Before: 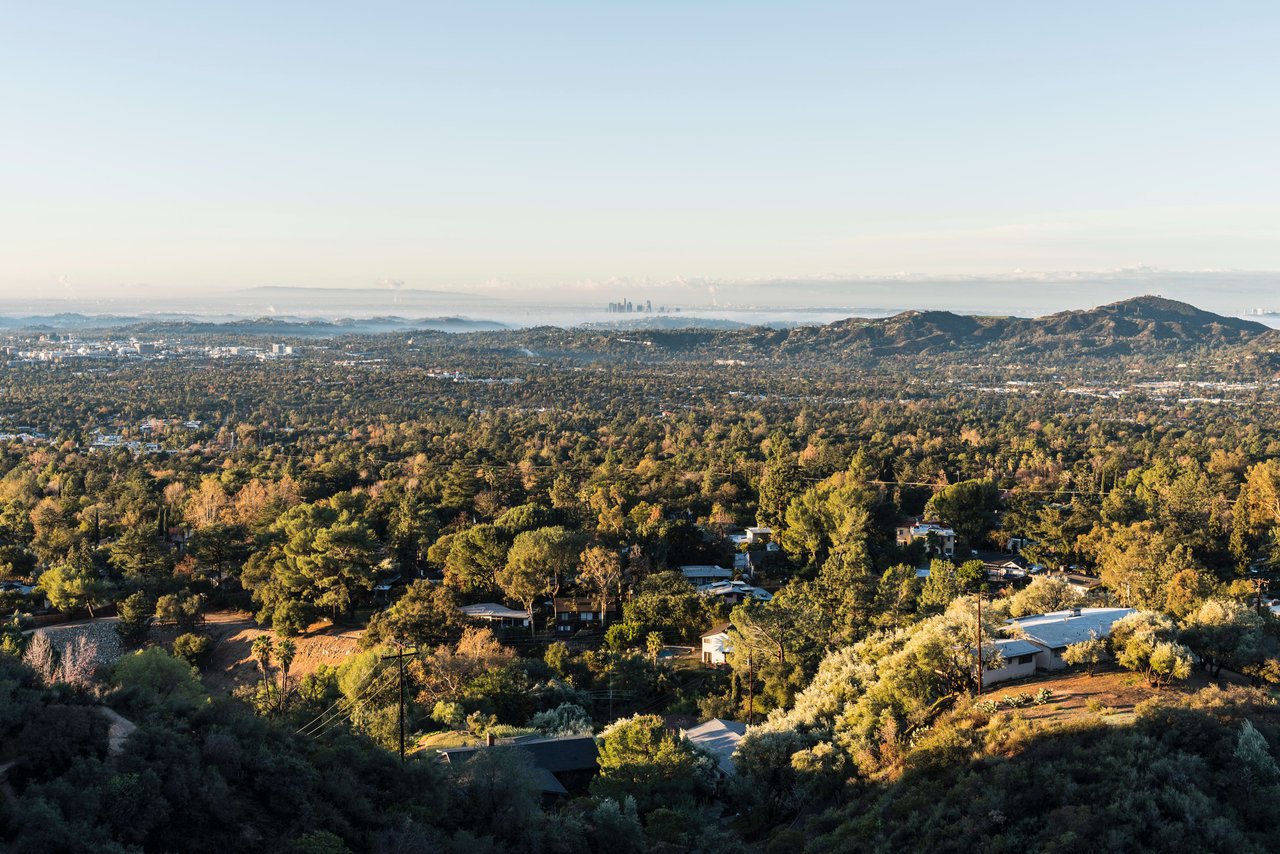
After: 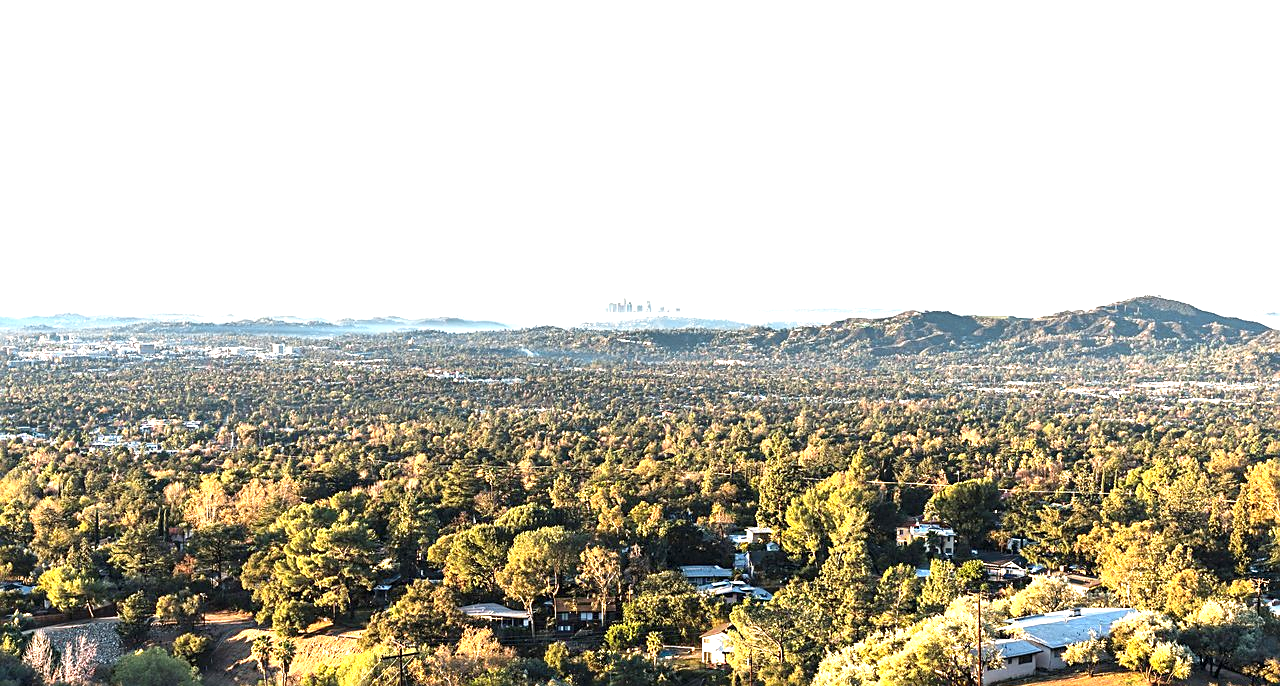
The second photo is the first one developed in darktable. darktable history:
exposure: black level correction 0, exposure 1.2 EV, compensate exposure bias true, compensate highlight preservation false
sharpen: on, module defaults
crop: bottom 19.571%
